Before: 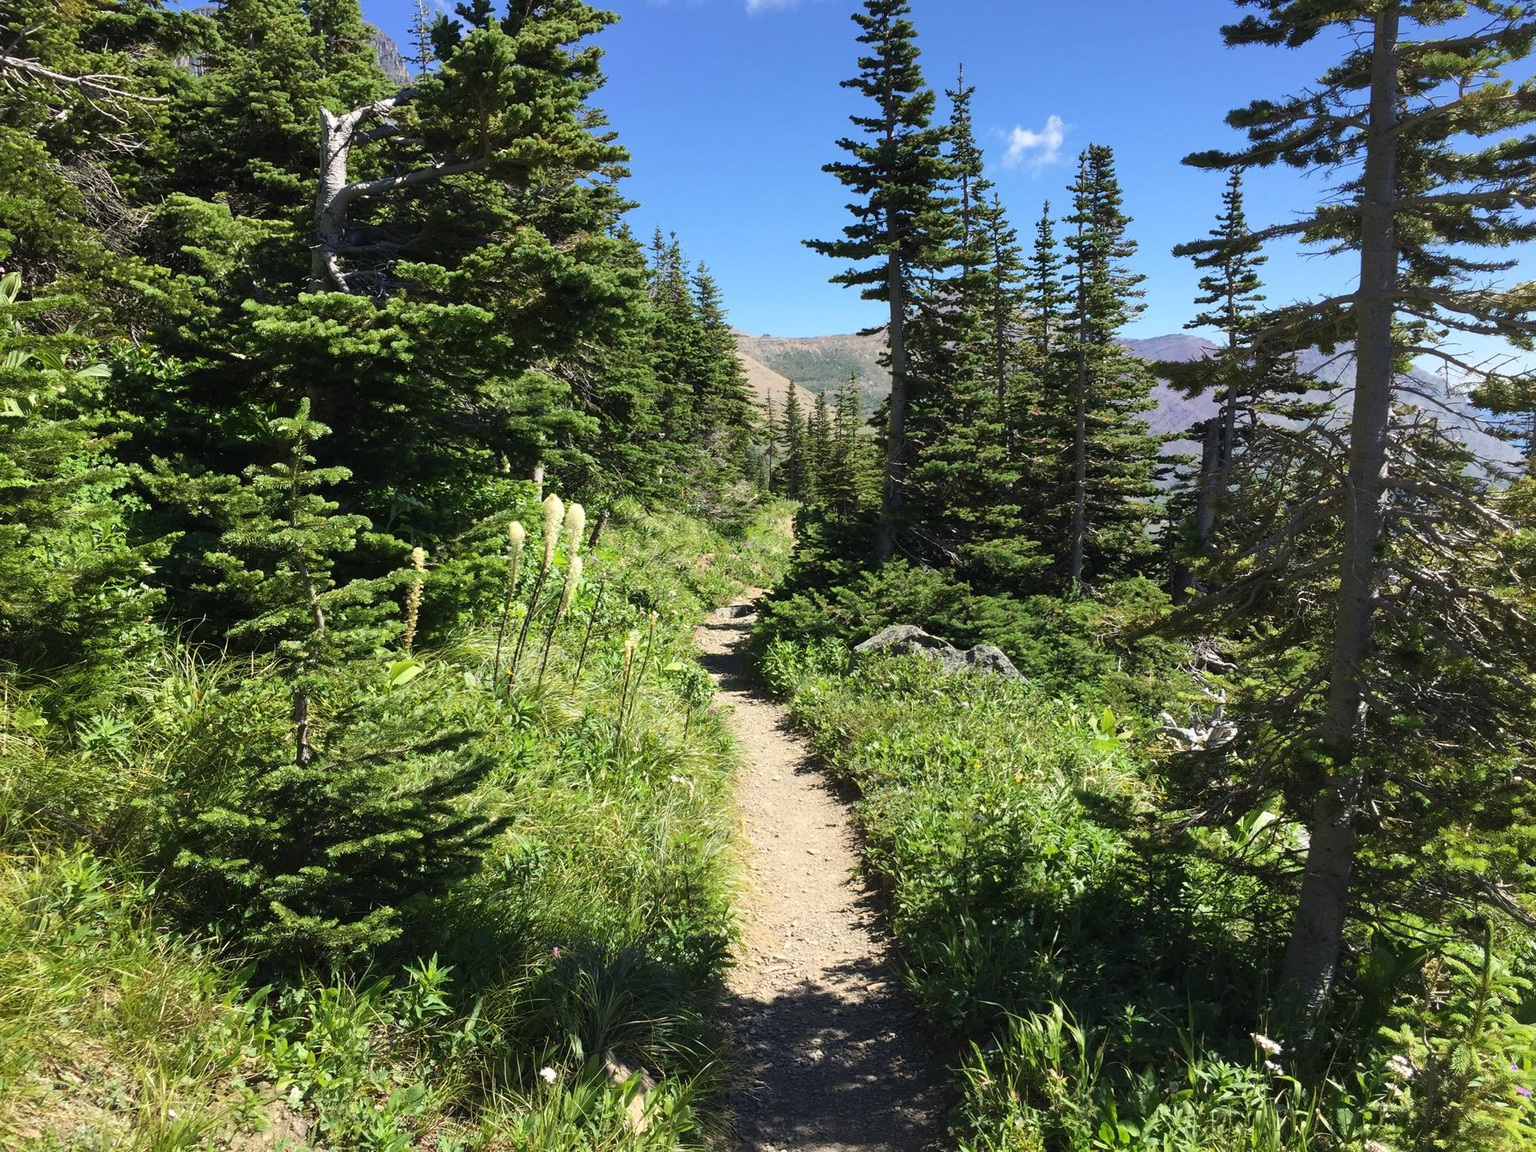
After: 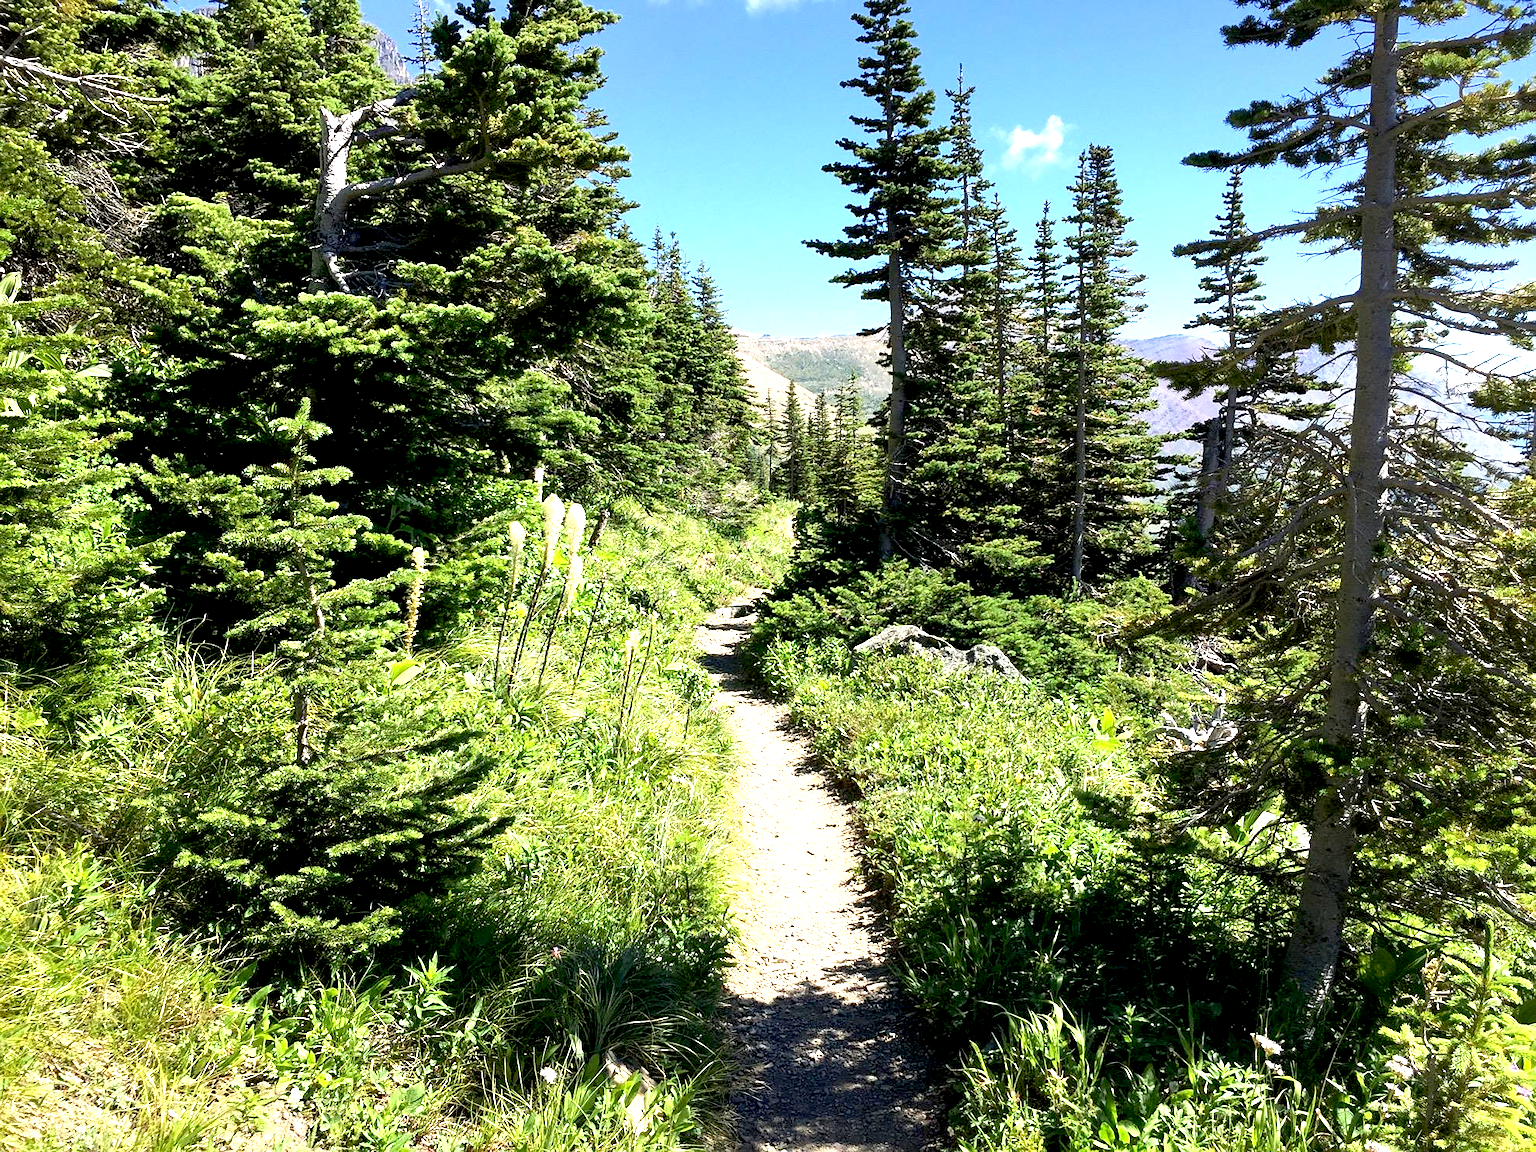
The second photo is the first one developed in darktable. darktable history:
sharpen: radius 1.513, amount 0.358, threshold 1.32
exposure: black level correction 0.011, exposure 1.076 EV, compensate exposure bias true, compensate highlight preservation false
